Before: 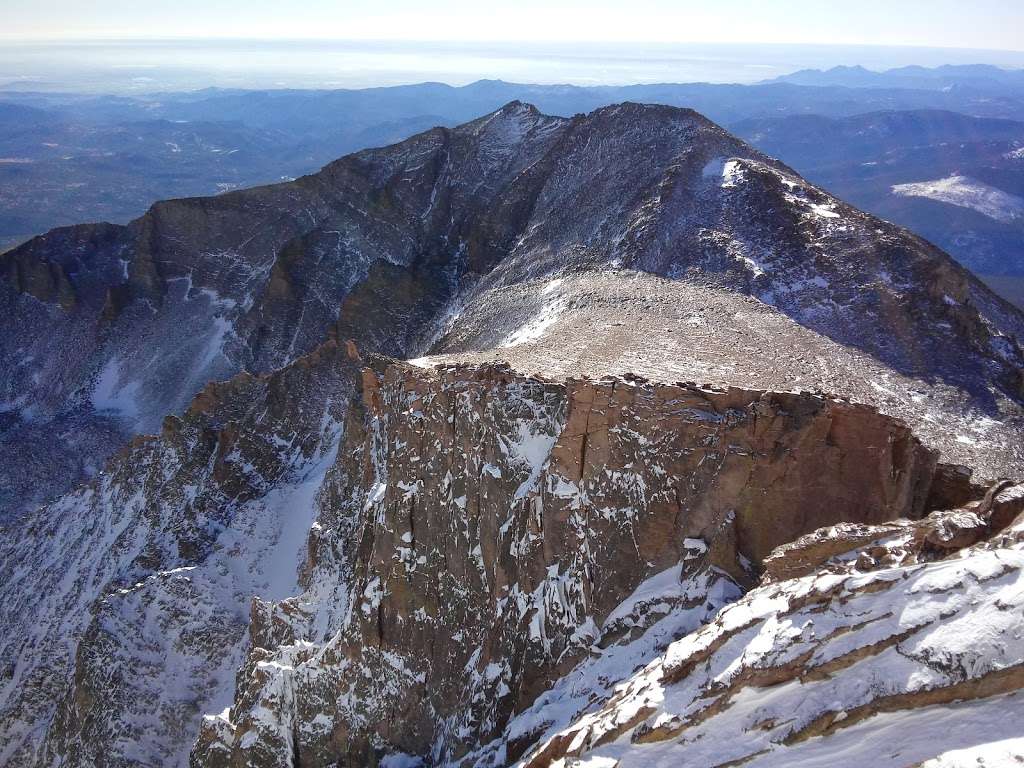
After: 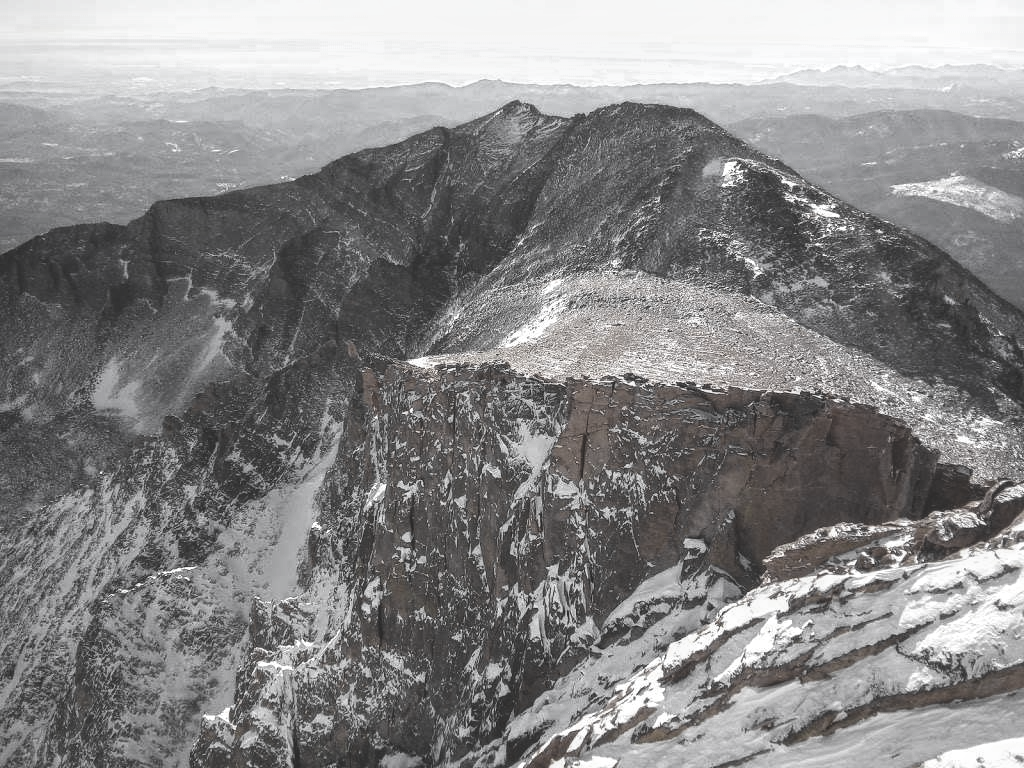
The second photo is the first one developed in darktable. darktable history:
local contrast: on, module defaults
exposure: black level correction -0.024, exposure -0.117 EV, compensate highlight preservation false
color zones: curves: ch0 [(0, 0.613) (0.01, 0.613) (0.245, 0.448) (0.498, 0.529) (0.642, 0.665) (0.879, 0.777) (0.99, 0.613)]; ch1 [(0, 0.035) (0.121, 0.189) (0.259, 0.197) (0.415, 0.061) (0.589, 0.022) (0.732, 0.022) (0.857, 0.026) (0.991, 0.053)]
